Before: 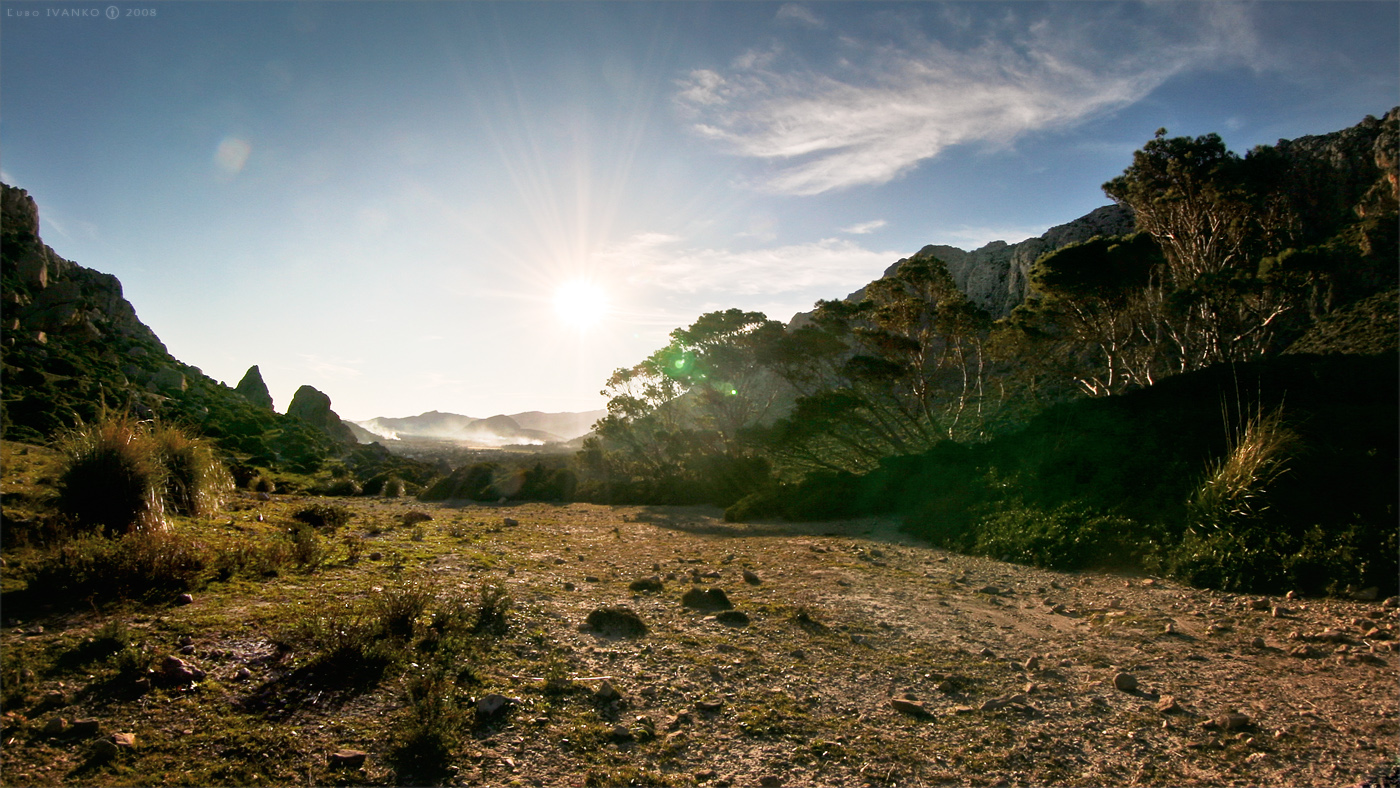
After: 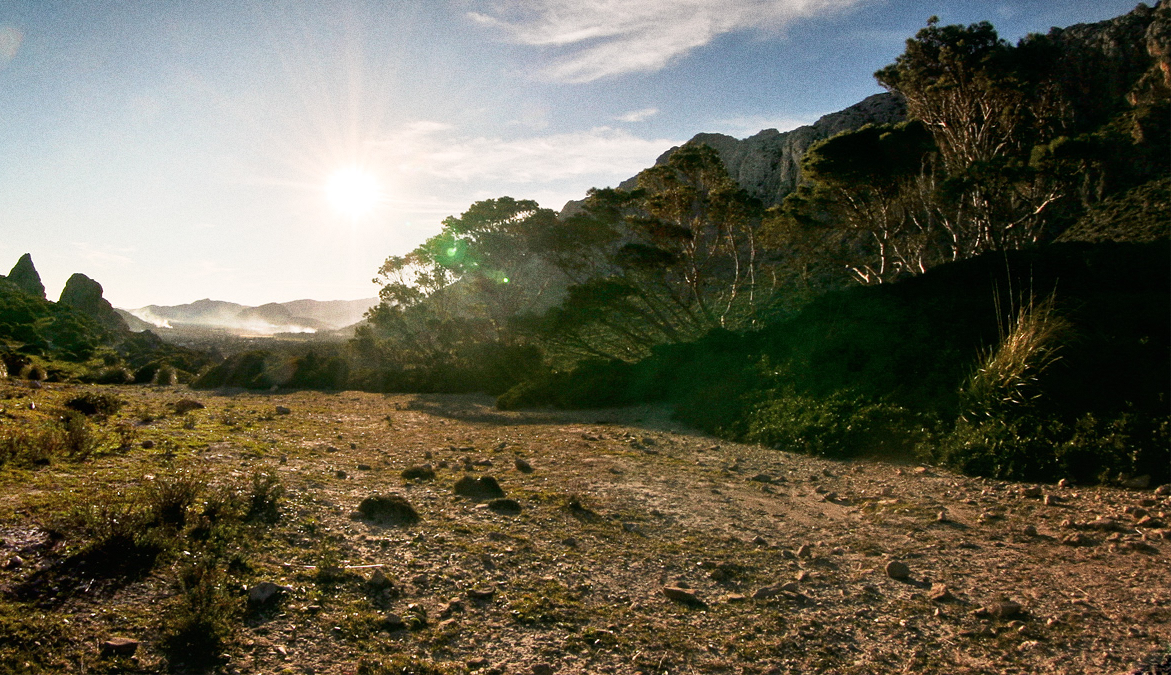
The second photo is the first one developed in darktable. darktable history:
crop: left 16.315%, top 14.246%
grain: coarseness 8.68 ISO, strength 31.94%
